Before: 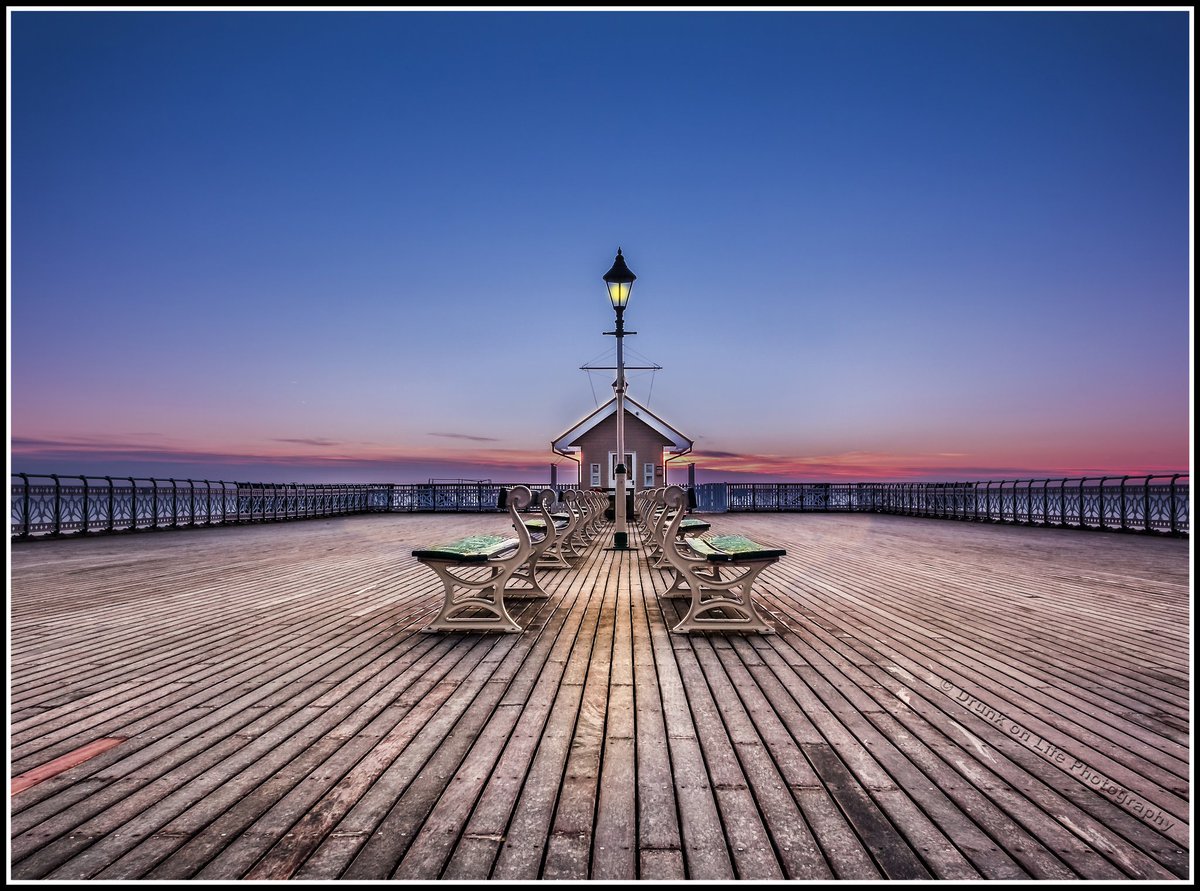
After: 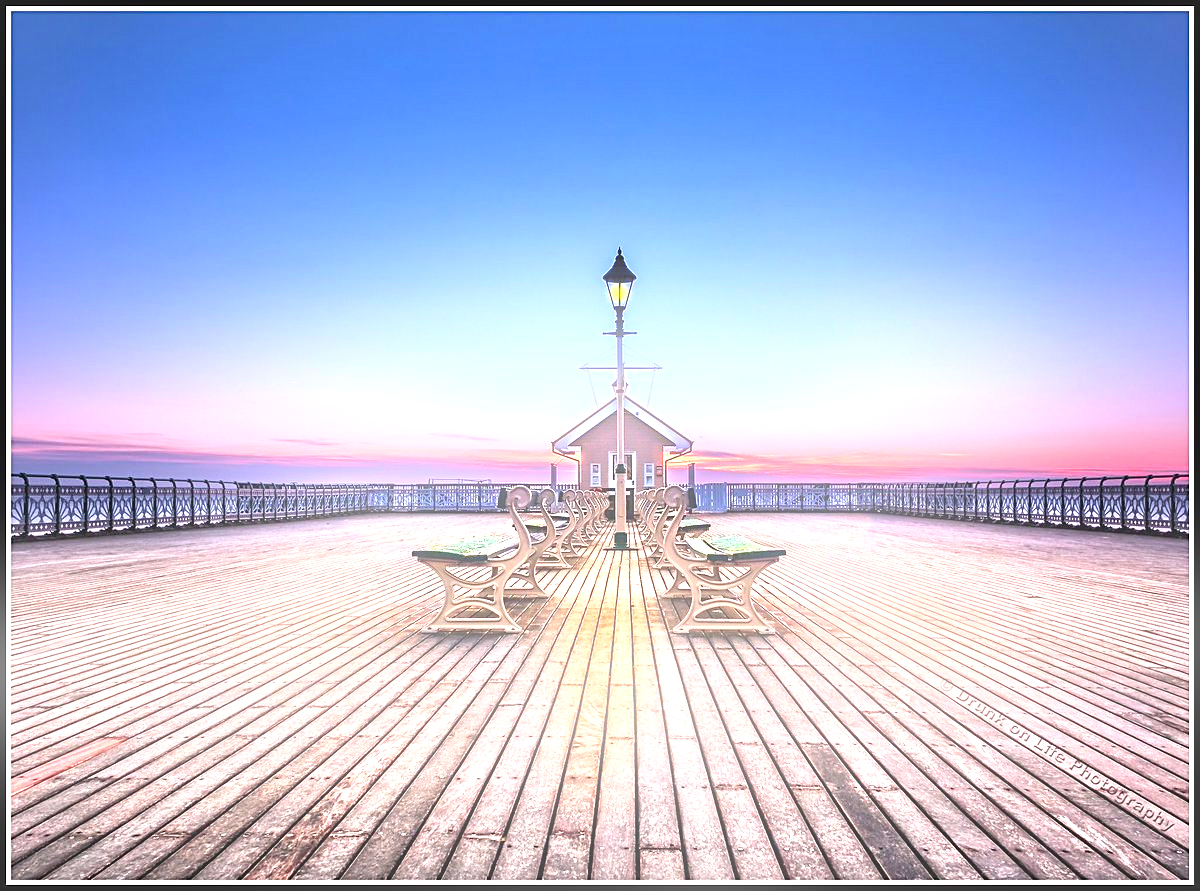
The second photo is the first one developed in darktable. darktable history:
bloom: size 13.65%, threshold 98.39%, strength 4.82%
sharpen: on, module defaults
exposure: black level correction 0, exposure 1.625 EV, compensate exposure bias true, compensate highlight preservation false
